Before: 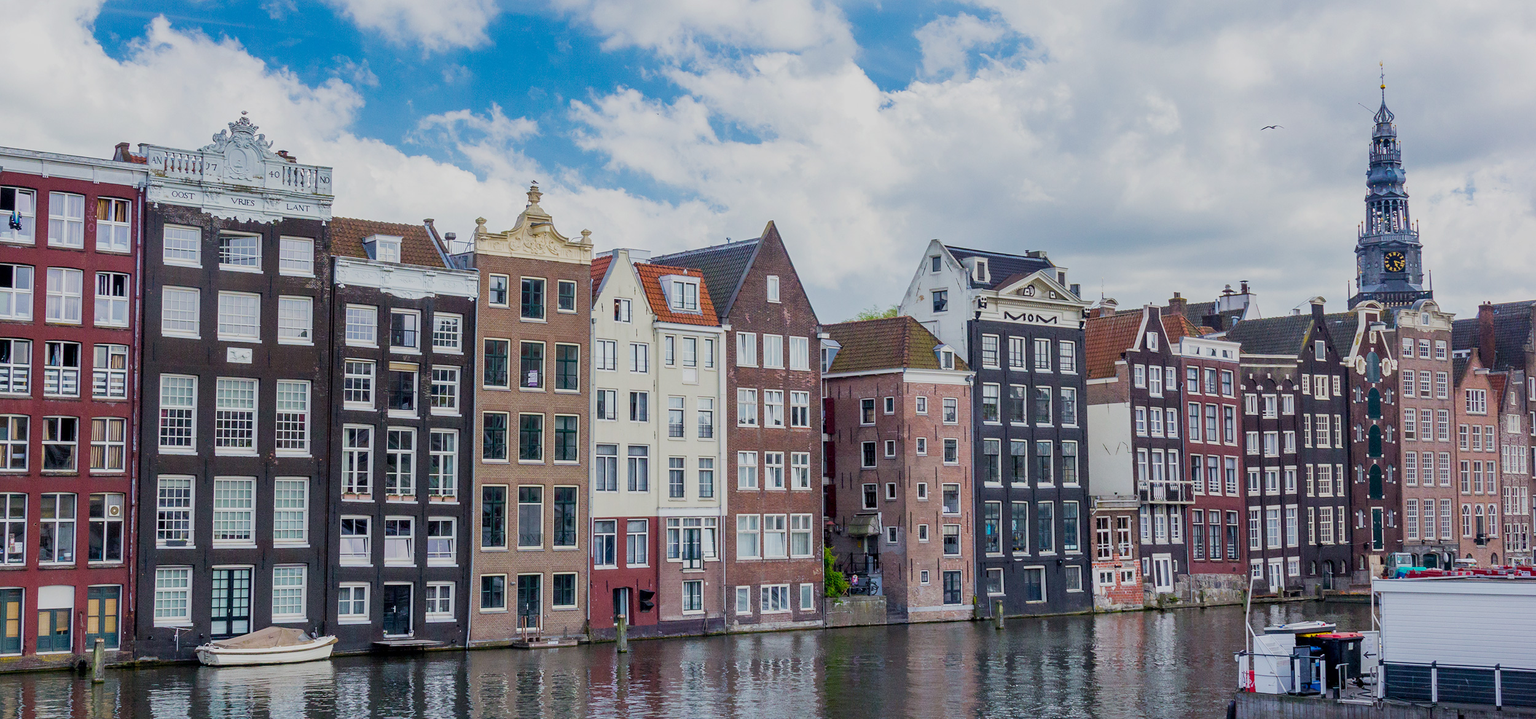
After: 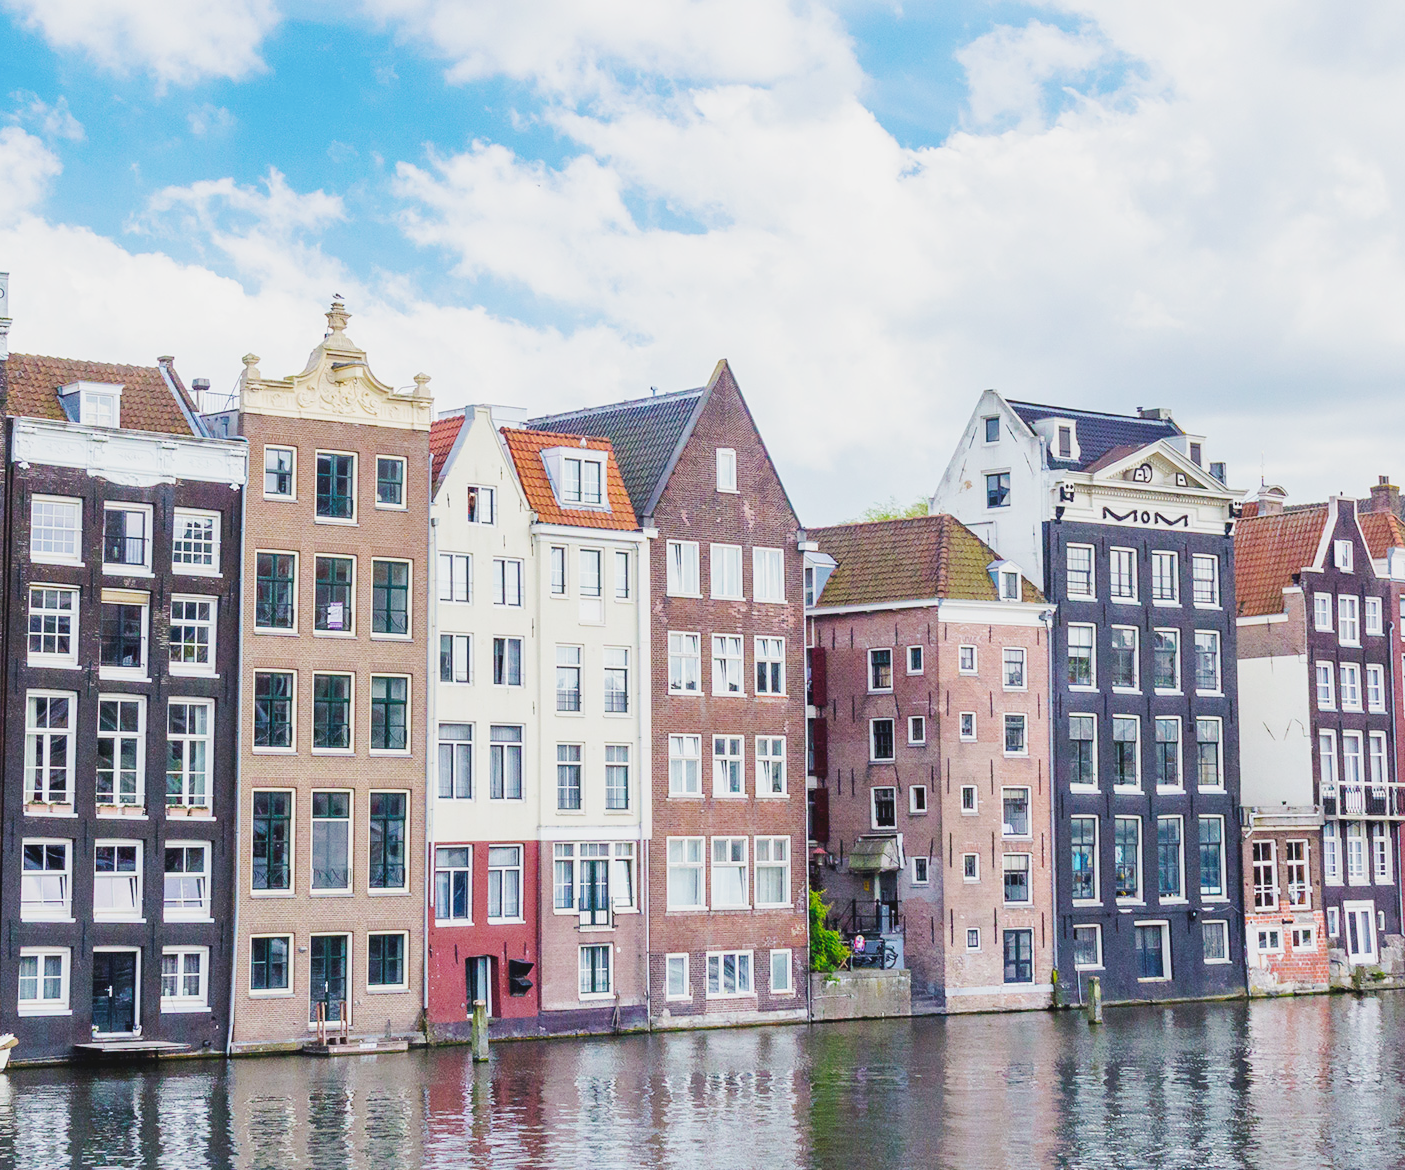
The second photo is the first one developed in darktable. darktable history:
crop: left 21.293%, right 22.471%
base curve: curves: ch0 [(0, 0.007) (0.028, 0.063) (0.121, 0.311) (0.46, 0.743) (0.859, 0.957) (1, 1)], preserve colors none
